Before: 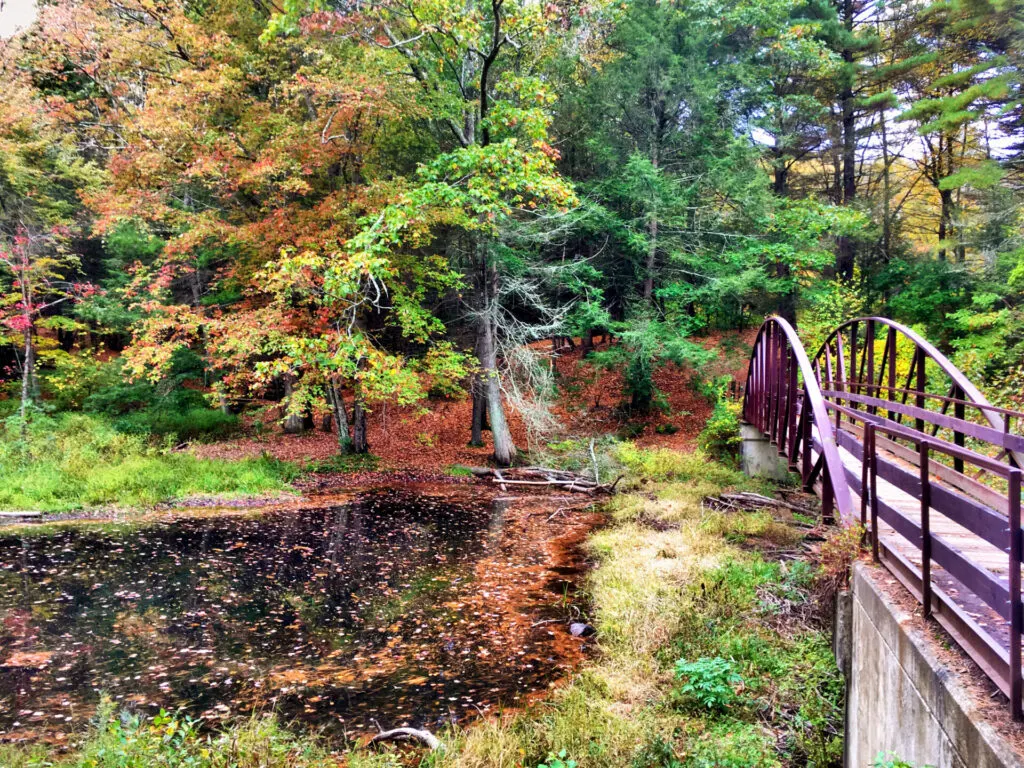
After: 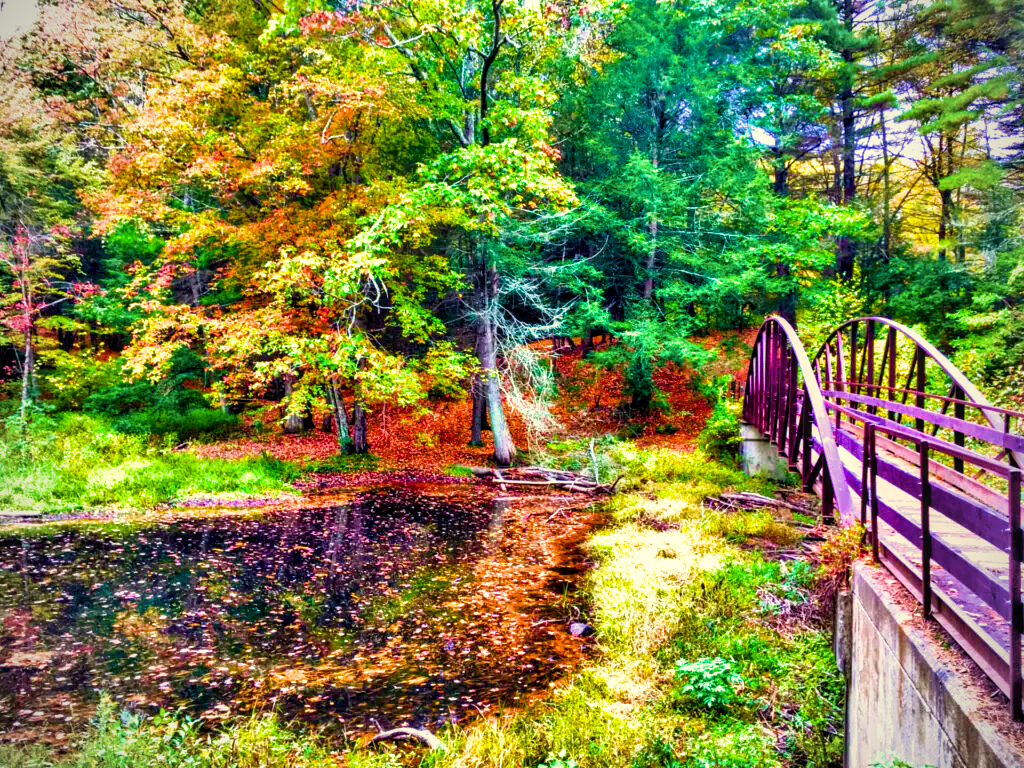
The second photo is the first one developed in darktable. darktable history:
local contrast: on, module defaults
color calibration: x 0.37, y 0.382, temperature 4313.32 K
tone equalizer: on, module defaults
velvia: on, module defaults
haze removal: compatibility mode true, adaptive false
vignetting: on, module defaults
filmic rgb: black relative exposure -16 EV, white relative exposure 2.93 EV, hardness 10.04, color science v6 (2022)
color correction: highlights a* 1.39, highlights b* 17.83
color balance rgb: linear chroma grading › global chroma 25%, perceptual saturation grading › global saturation 45%, perceptual saturation grading › highlights -50%, perceptual saturation grading › shadows 30%, perceptual brilliance grading › global brilliance 18%, global vibrance 40%
